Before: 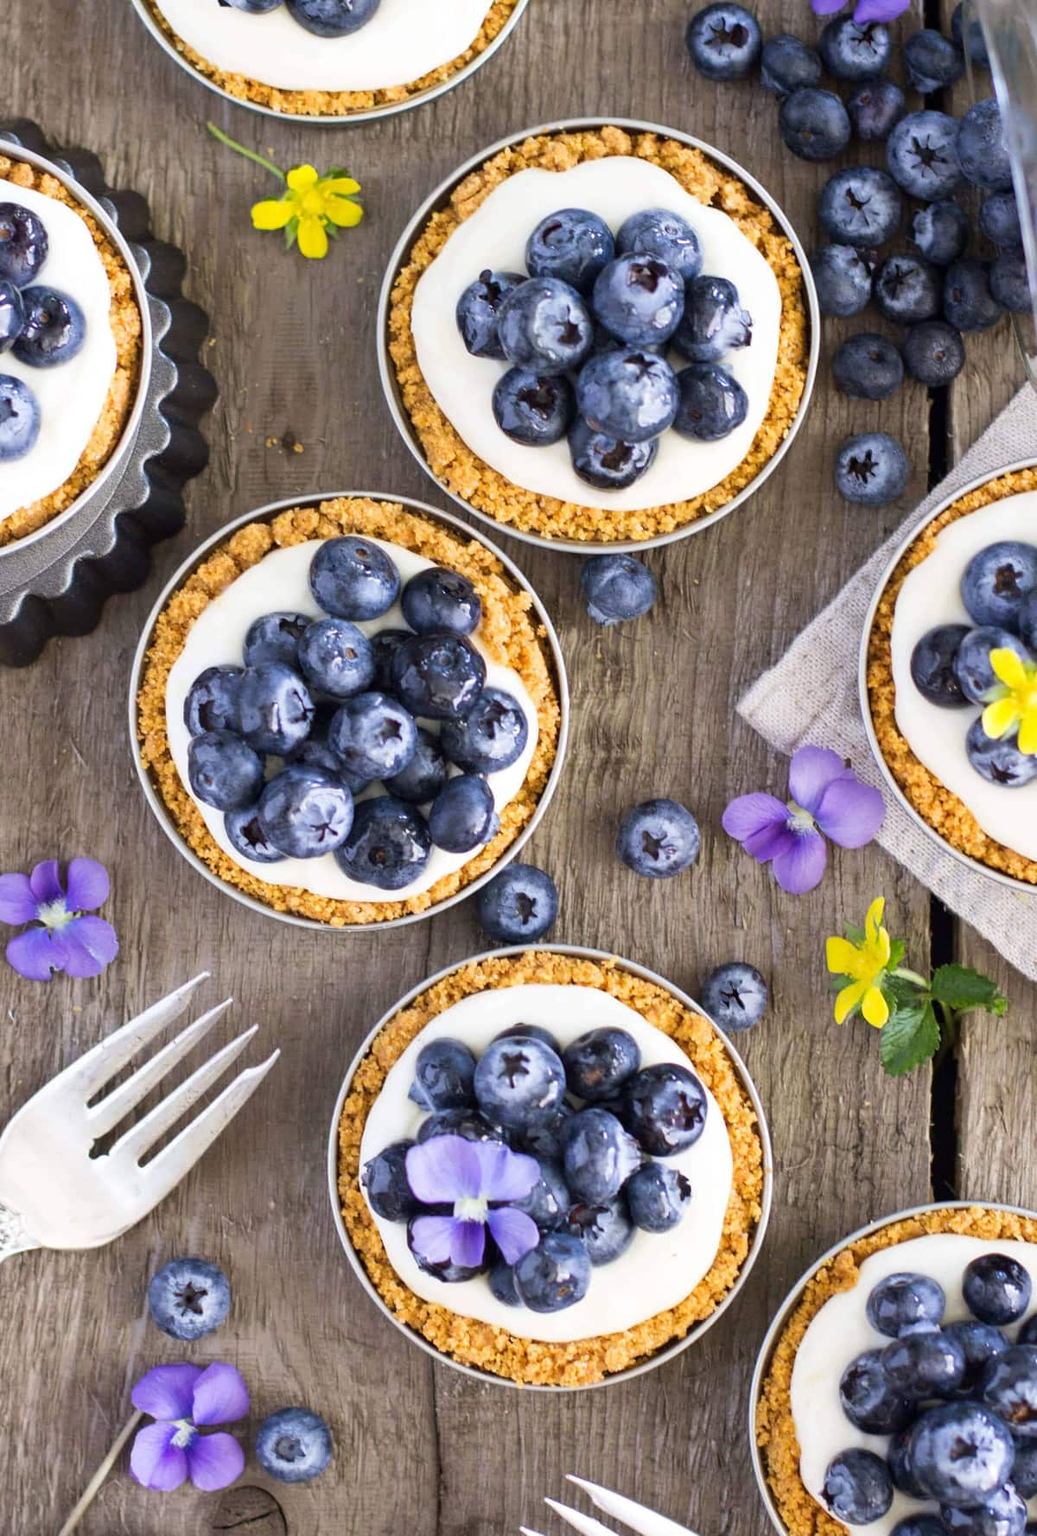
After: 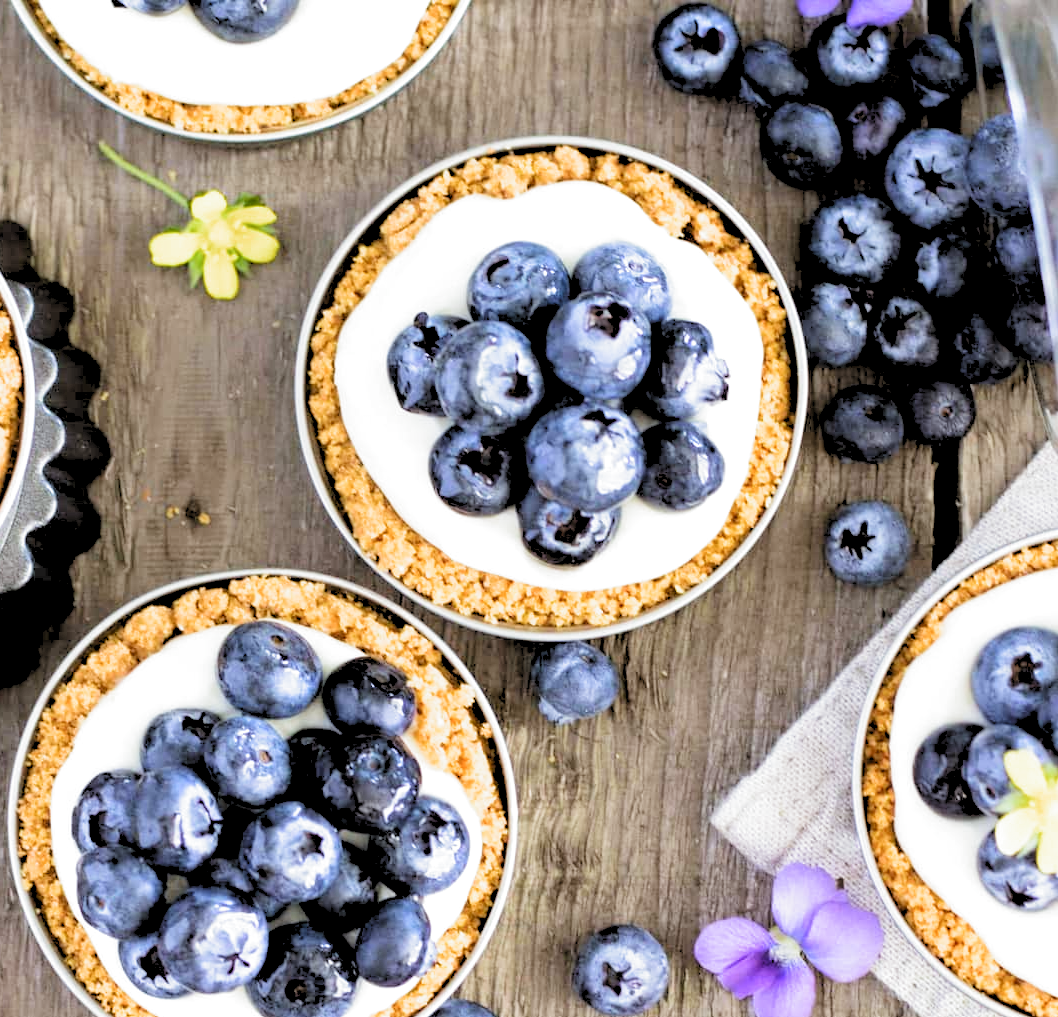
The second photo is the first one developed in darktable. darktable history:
color balance: lift [1.004, 1.002, 1.002, 0.998], gamma [1, 1.007, 1.002, 0.993], gain [1, 0.977, 1.013, 1.023], contrast -3.64%
crop and rotate: left 11.812%, bottom 42.776%
levels: levels [0.093, 0.434, 0.988]
filmic rgb: black relative exposure -8.2 EV, white relative exposure 2.2 EV, threshold 3 EV, hardness 7.11, latitude 75%, contrast 1.325, highlights saturation mix -2%, shadows ↔ highlights balance 30%, preserve chrominance RGB euclidean norm, color science v5 (2021), contrast in shadows safe, contrast in highlights safe, enable highlight reconstruction true
